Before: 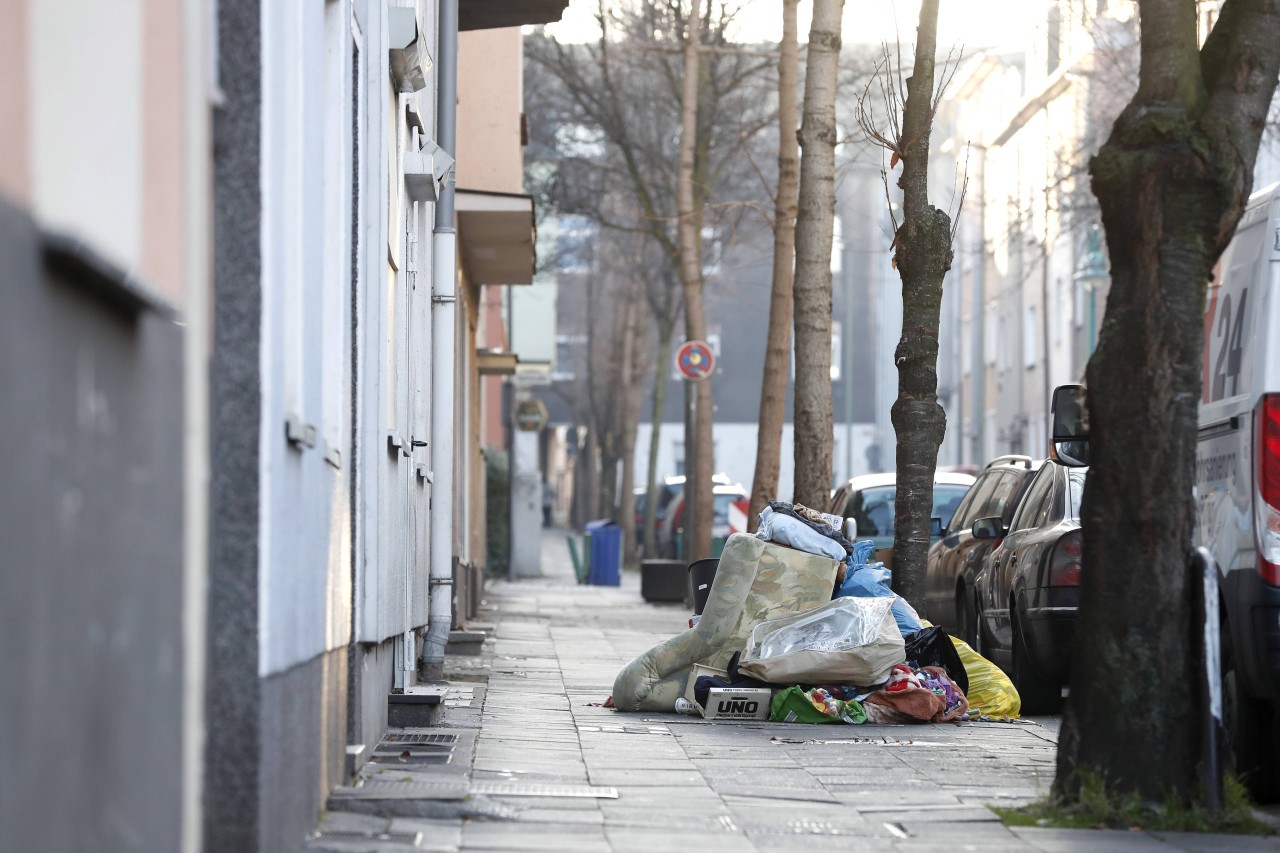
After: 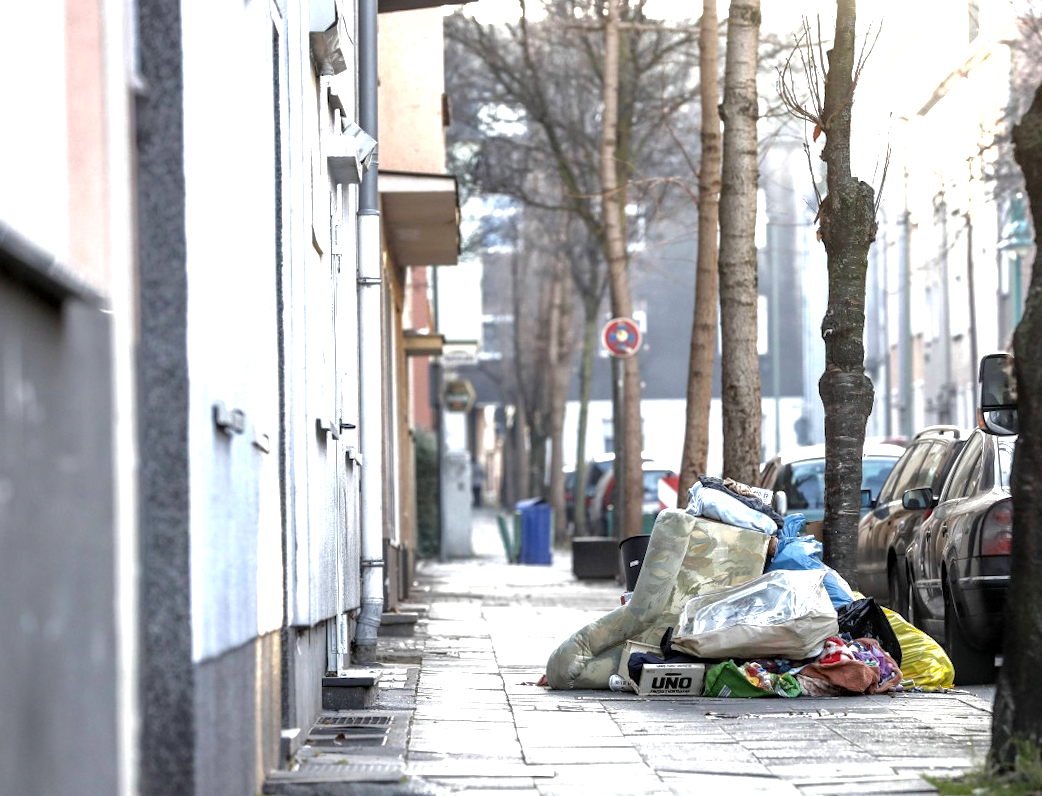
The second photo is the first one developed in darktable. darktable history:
shadows and highlights: on, module defaults
crop and rotate: angle 1.2°, left 4.281%, top 1.115%, right 11.758%, bottom 2.624%
local contrast: detail 150%
tone equalizer: -8 EV -0.762 EV, -7 EV -0.709 EV, -6 EV -0.562 EV, -5 EV -0.389 EV, -3 EV 0.396 EV, -2 EV 0.6 EV, -1 EV 0.68 EV, +0 EV 0.725 EV
